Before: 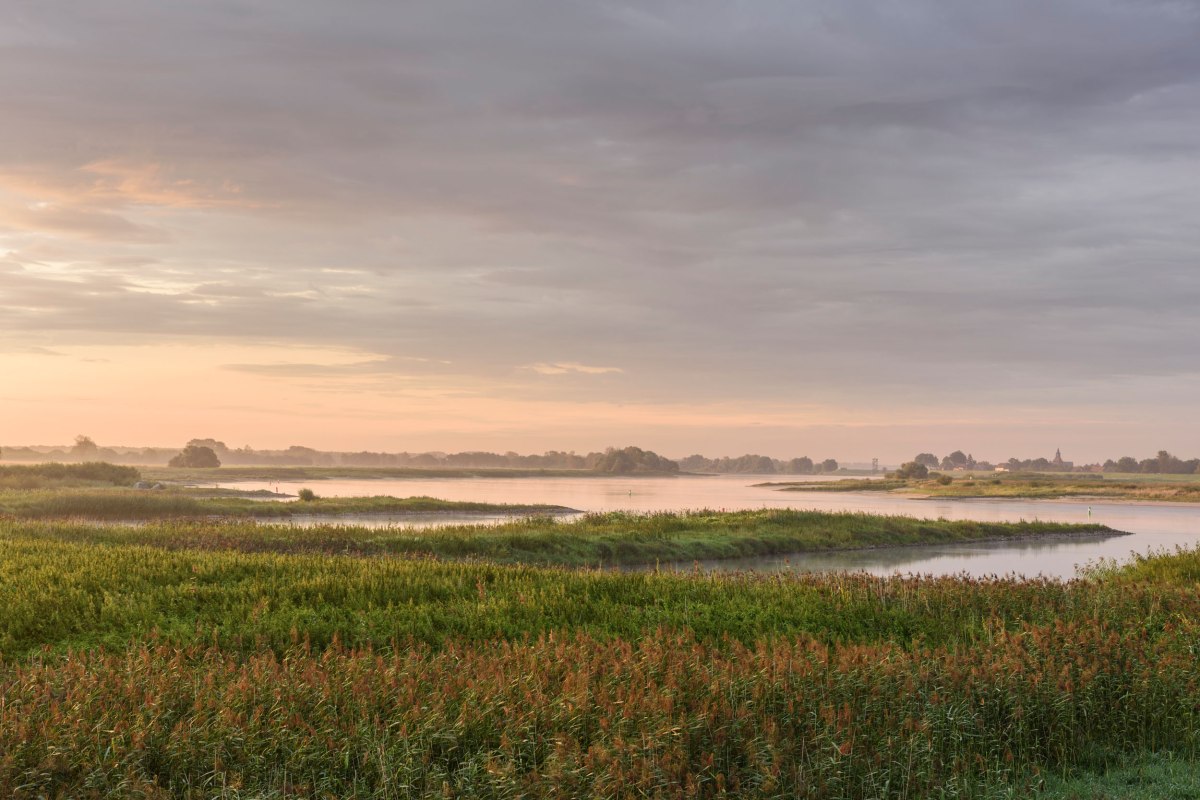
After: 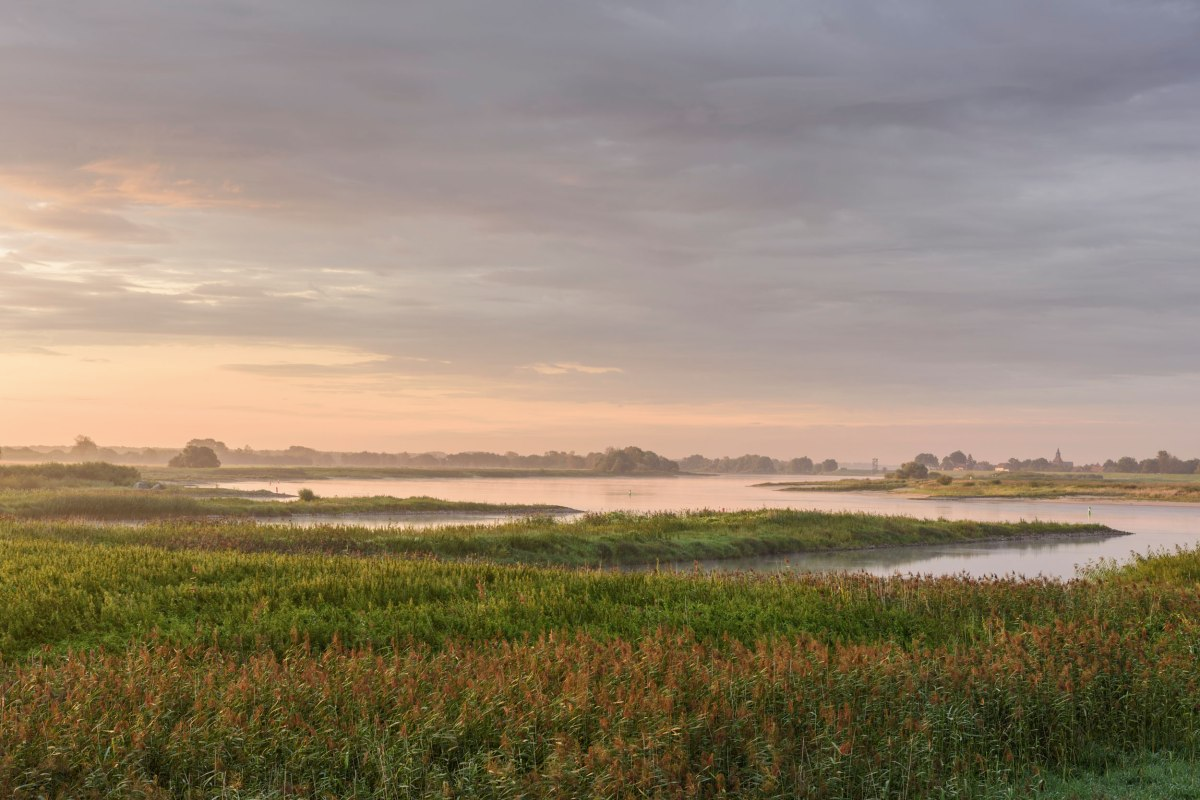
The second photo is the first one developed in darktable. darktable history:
tone equalizer: -7 EV 0.203 EV, -6 EV 0.148 EV, -5 EV 0.058 EV, -4 EV 0.06 EV, -2 EV -0.031 EV, -1 EV -0.041 EV, +0 EV -0.055 EV, edges refinement/feathering 500, mask exposure compensation -1.57 EV, preserve details no
